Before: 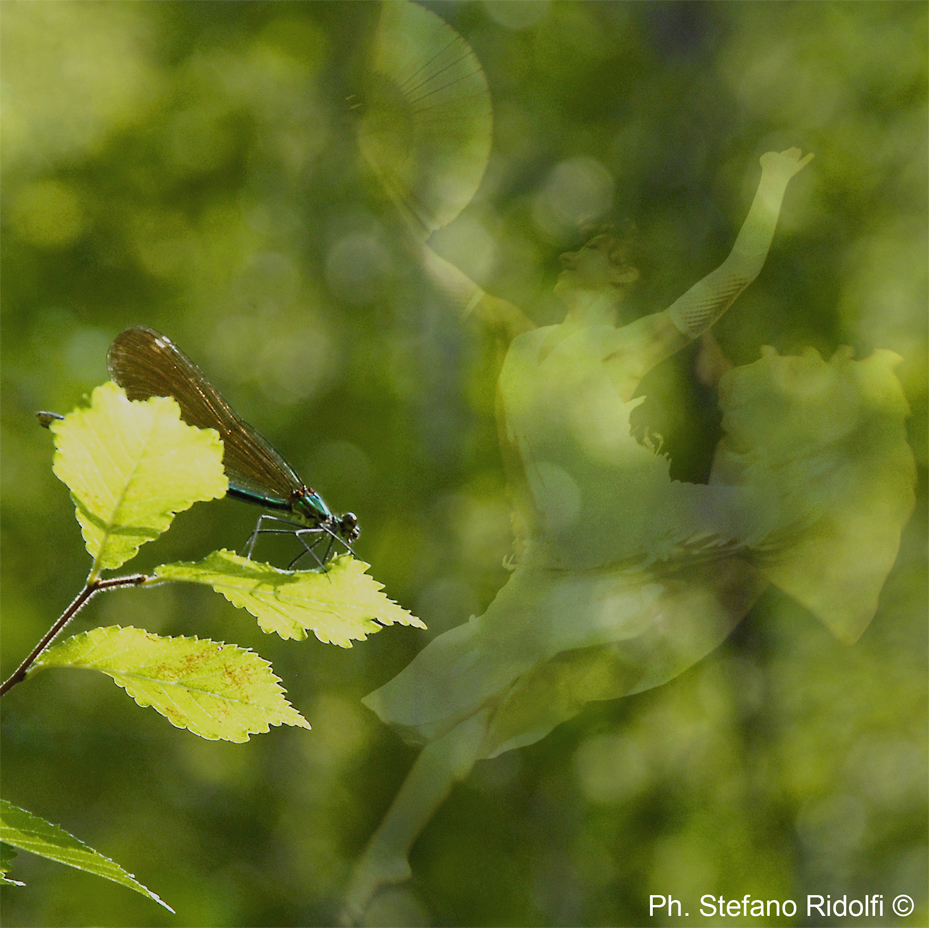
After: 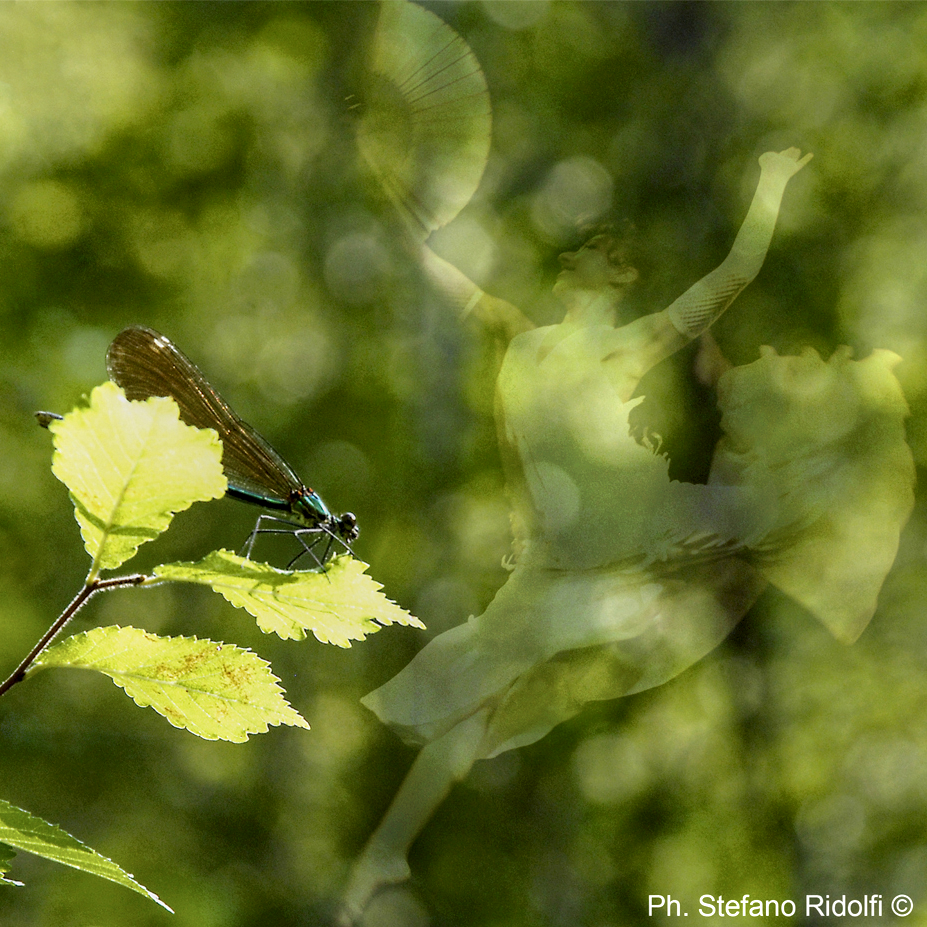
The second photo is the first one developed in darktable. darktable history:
local contrast: detail 161%
crop and rotate: left 0.146%, bottom 0.006%
